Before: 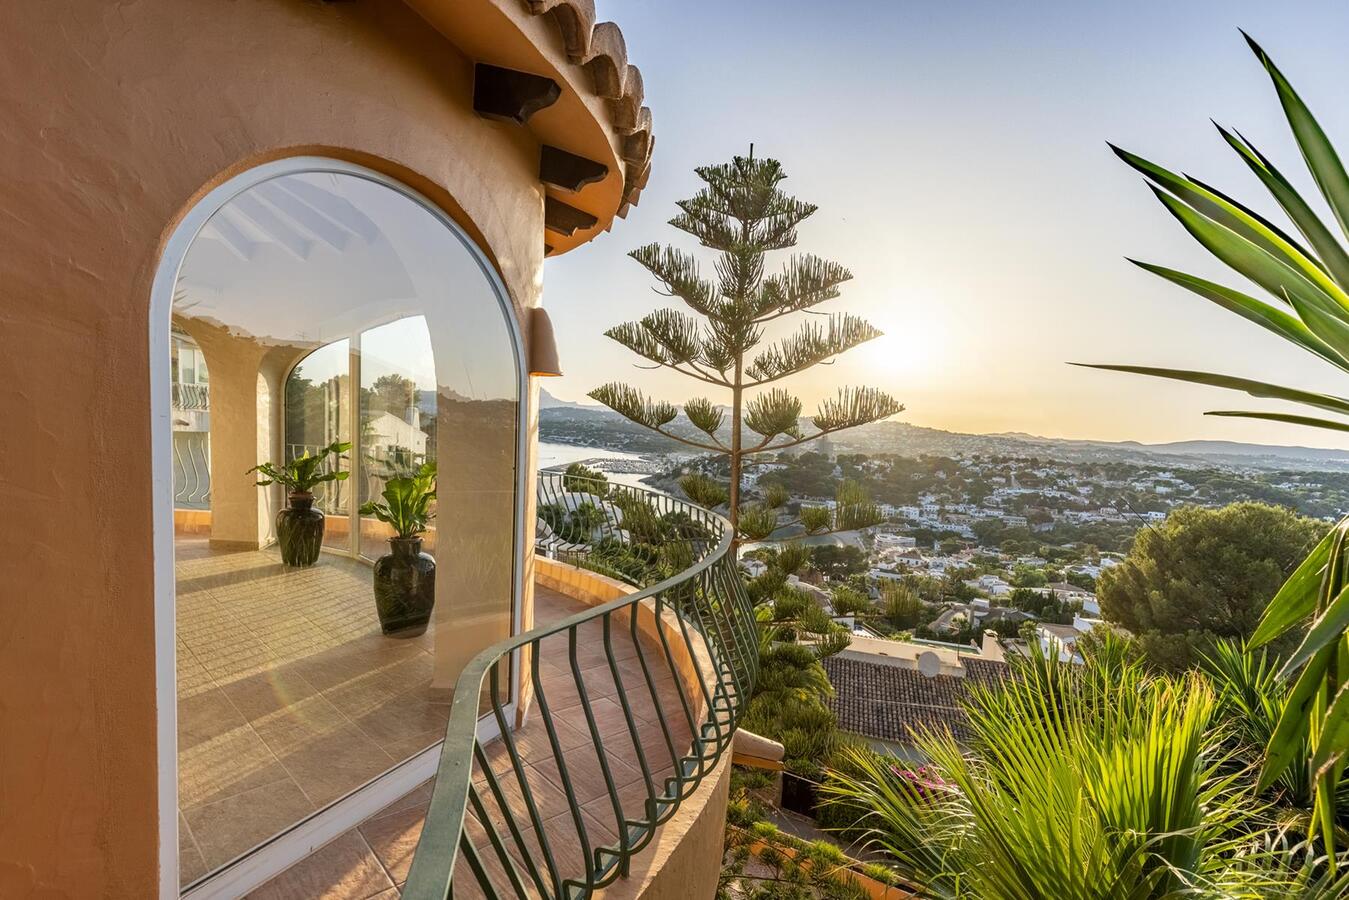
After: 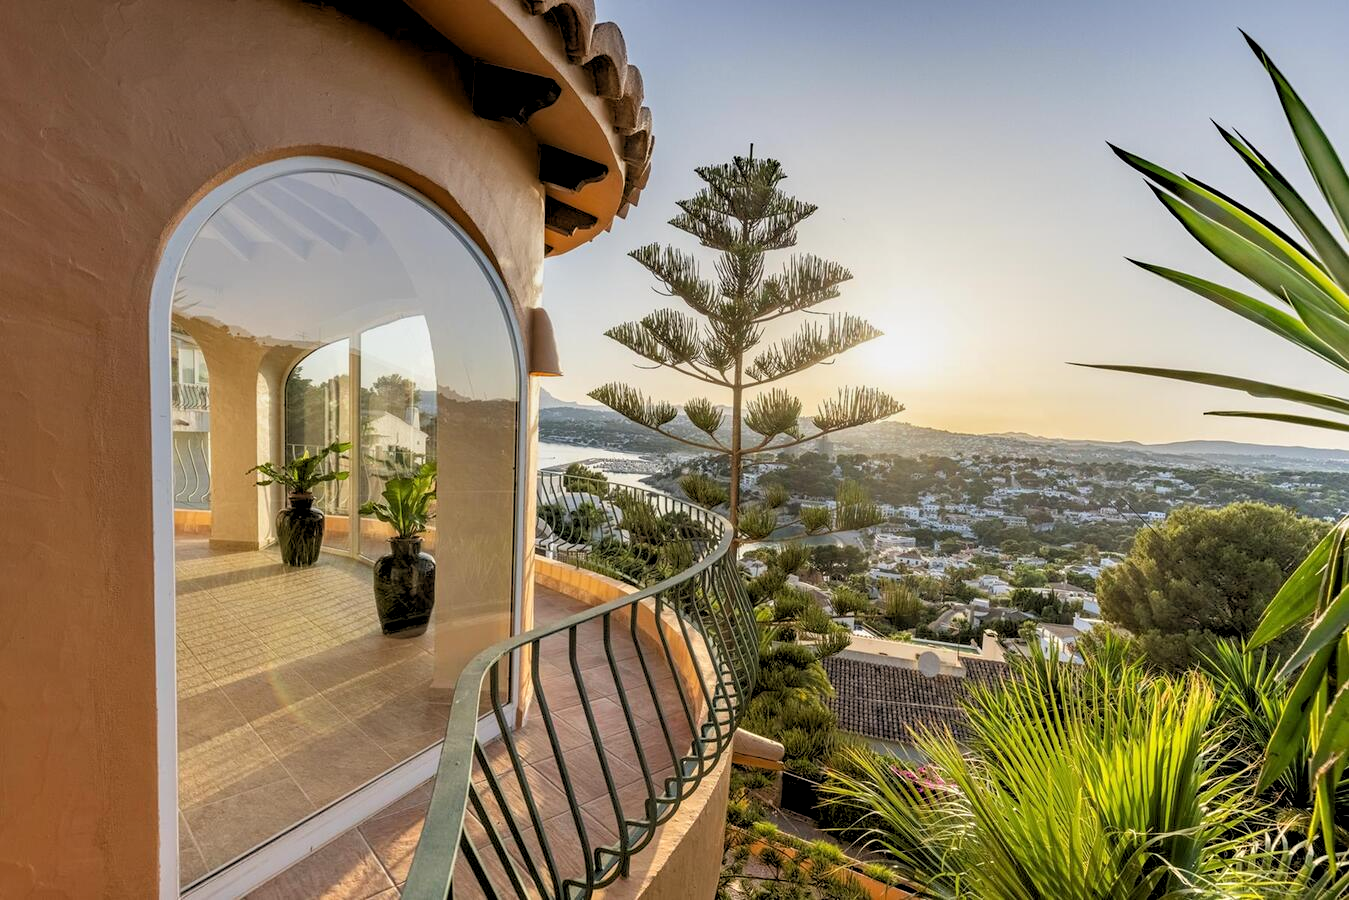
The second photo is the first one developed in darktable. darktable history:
rgb levels: levels [[0.013, 0.434, 0.89], [0, 0.5, 1], [0, 0.5, 1]]
graduated density: on, module defaults
